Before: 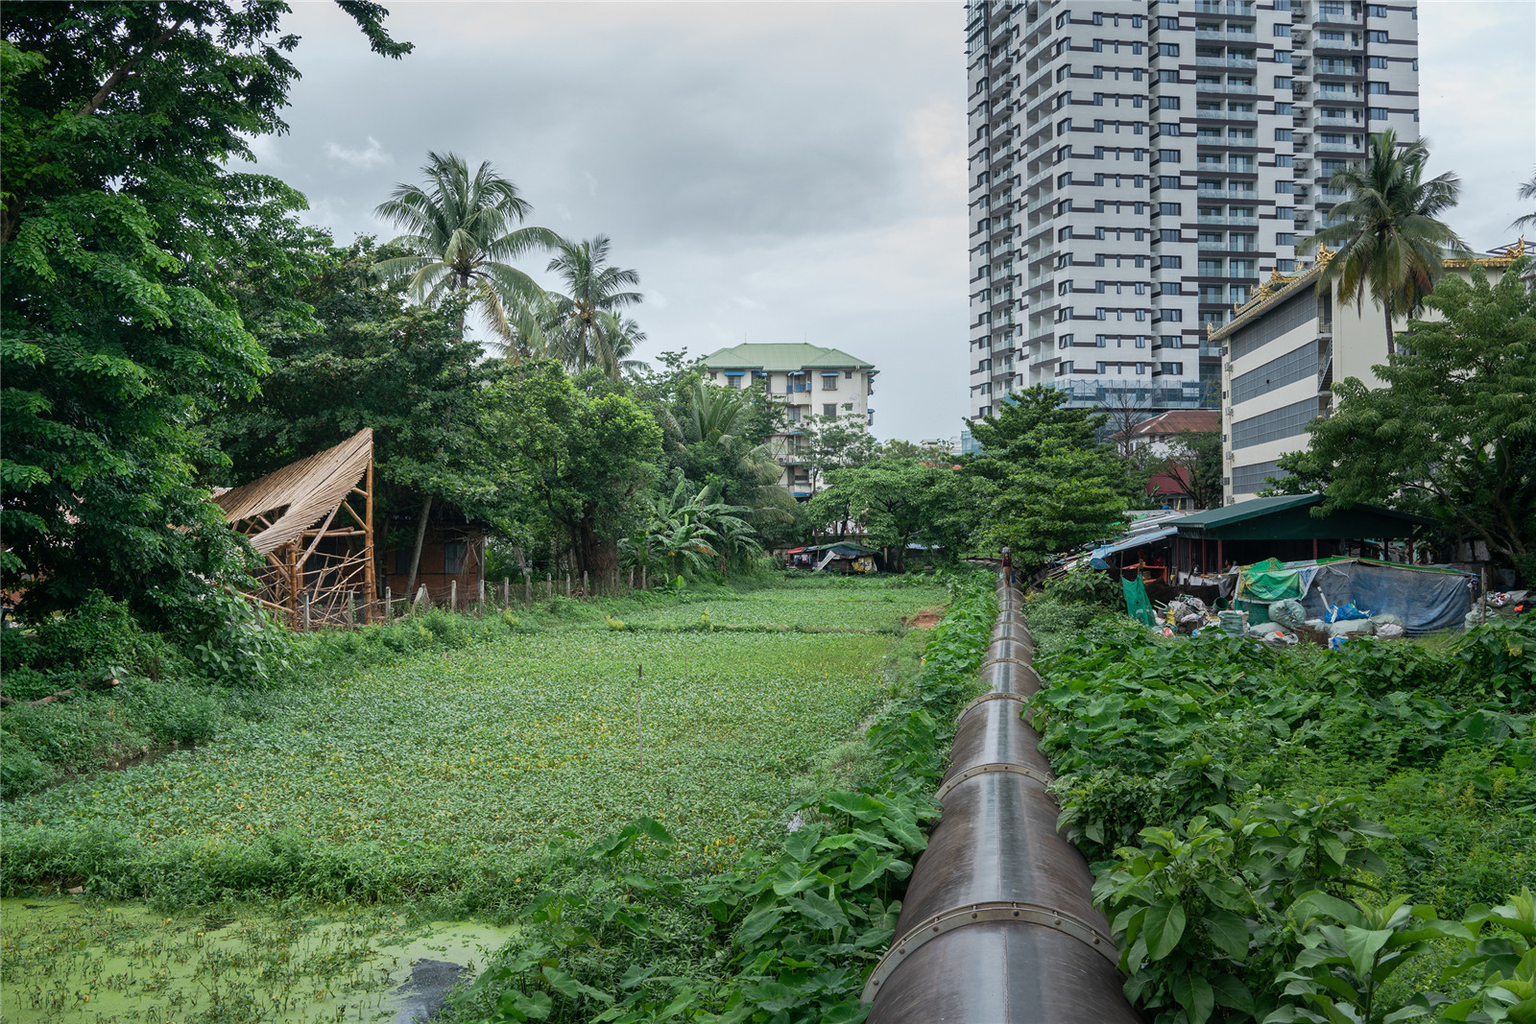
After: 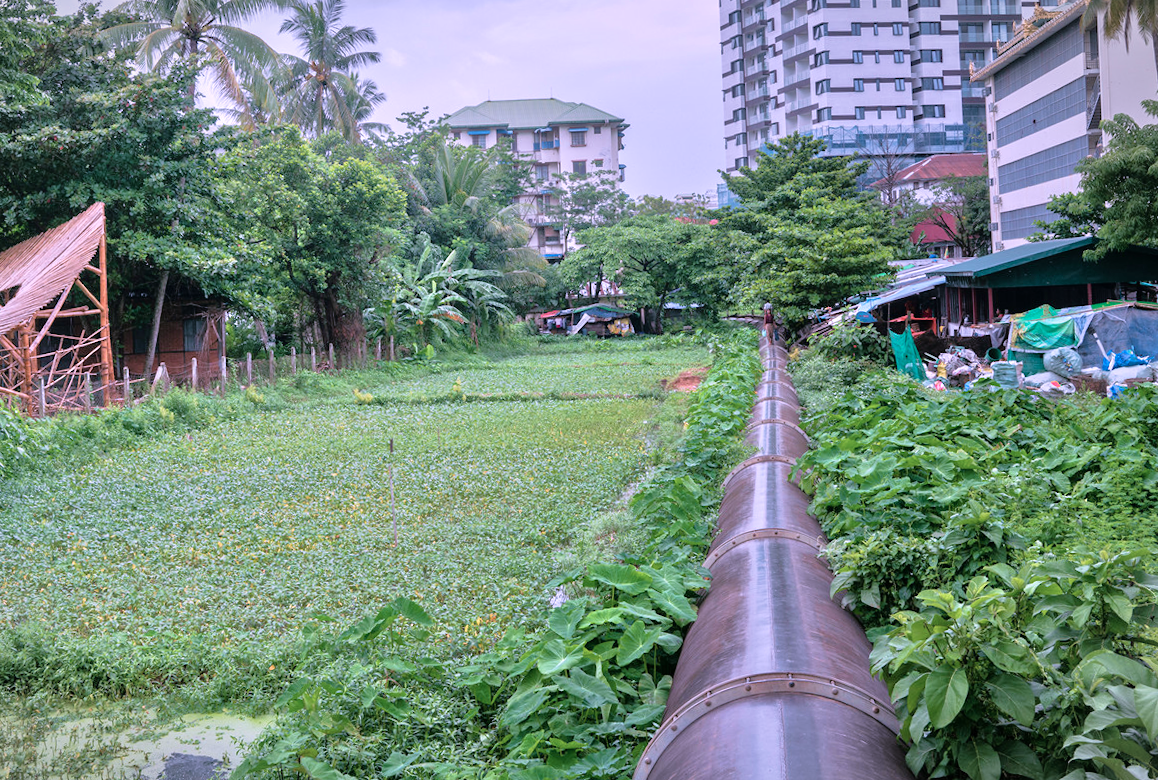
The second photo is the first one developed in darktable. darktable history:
crop: left 16.871%, top 22.857%, right 9.116%
tone equalizer: -7 EV 0.15 EV, -6 EV 0.6 EV, -5 EV 1.15 EV, -4 EV 1.33 EV, -3 EV 1.15 EV, -2 EV 0.6 EV, -1 EV 0.15 EV, mask exposure compensation -0.5 EV
velvia: on, module defaults
vignetting: fall-off start 100%, brightness -0.282, width/height ratio 1.31
color correction: highlights a* 15.03, highlights b* -25.07
rotate and perspective: rotation -2°, crop left 0.022, crop right 0.978, crop top 0.049, crop bottom 0.951
